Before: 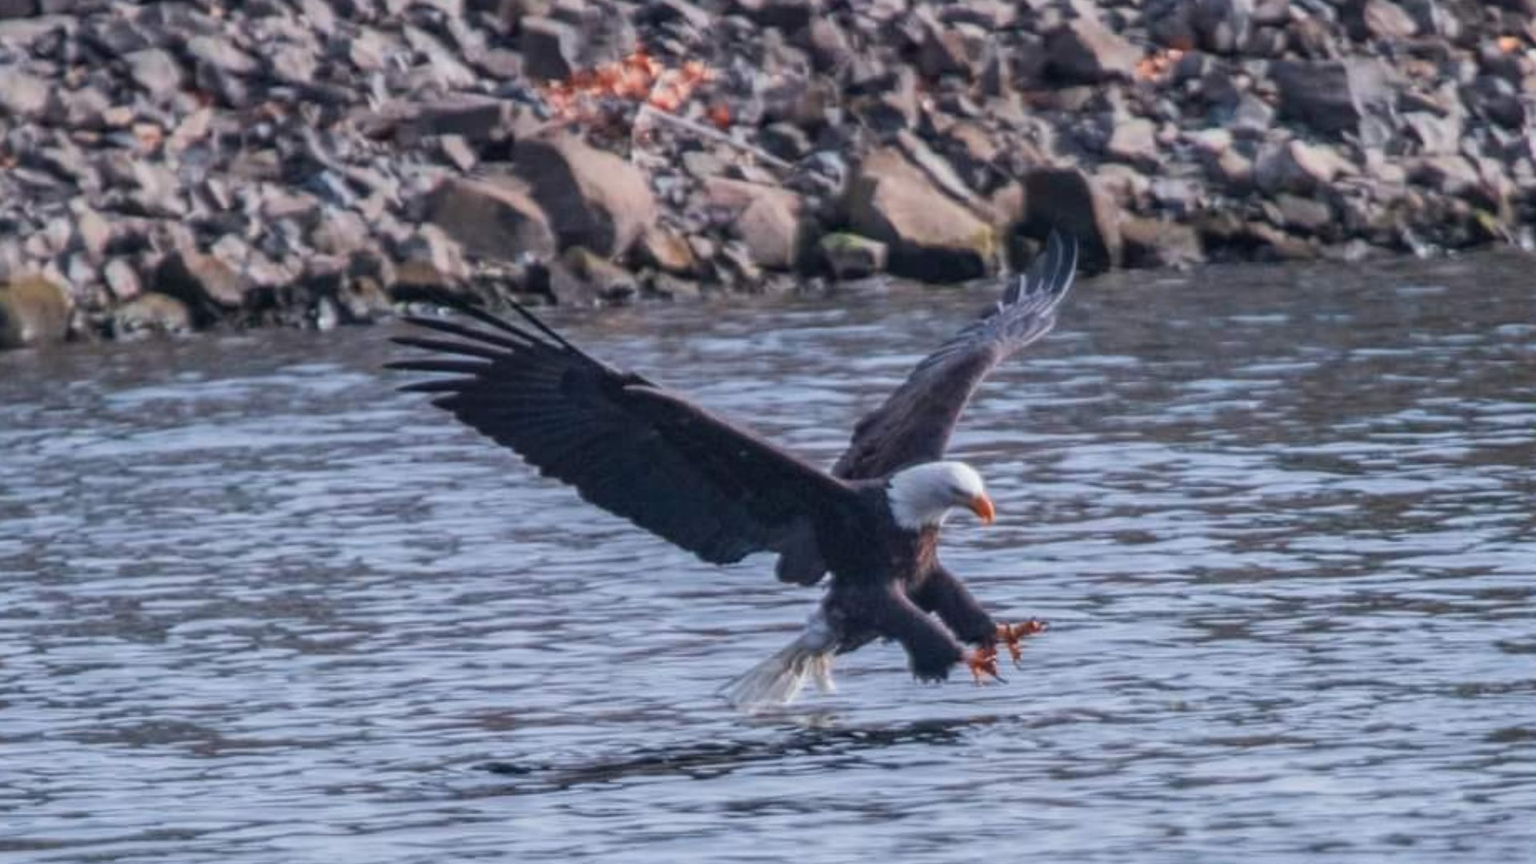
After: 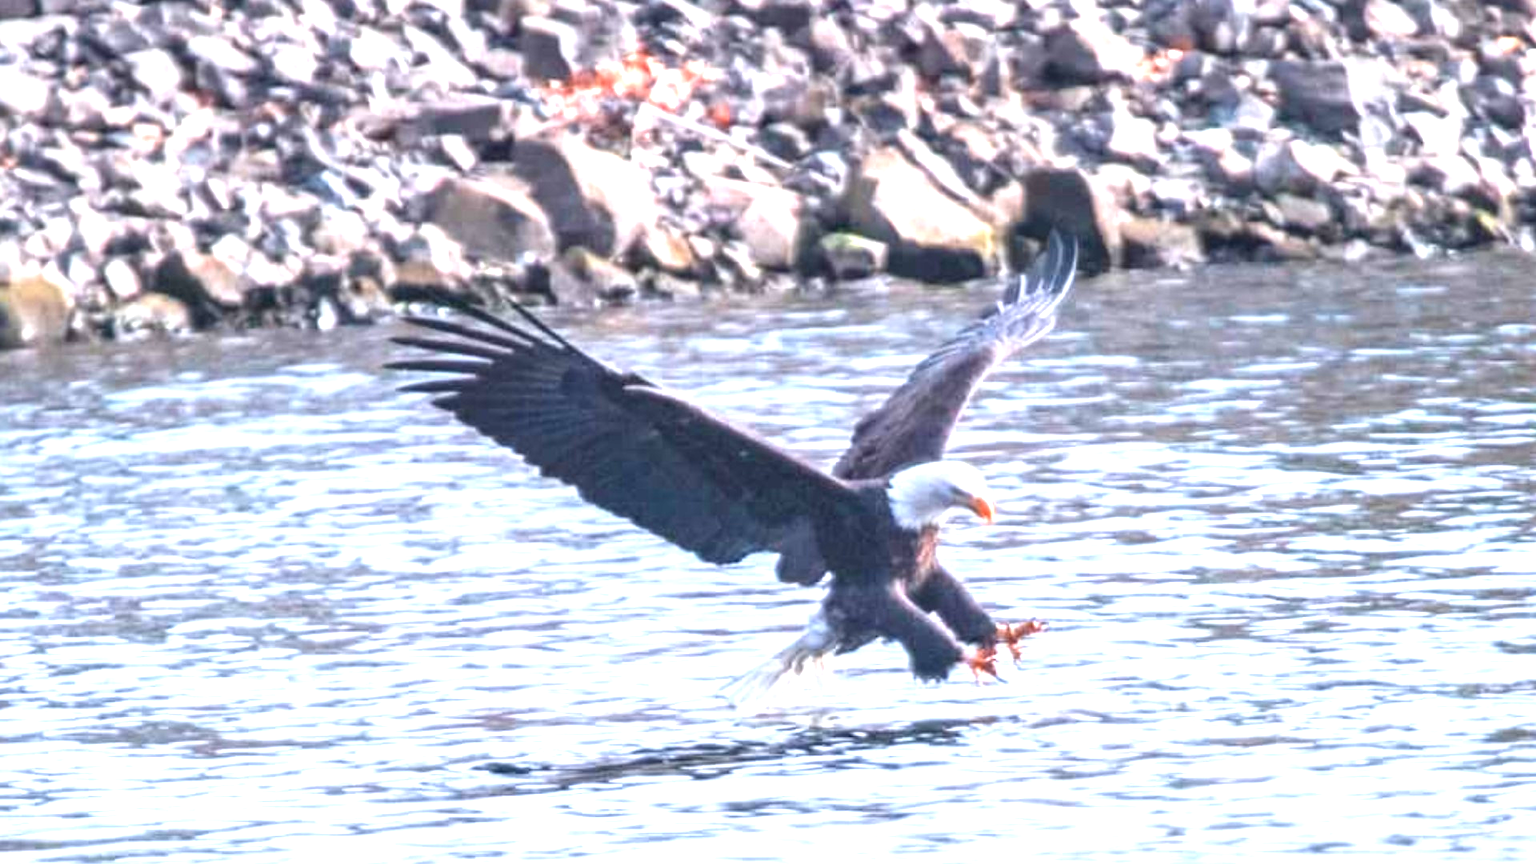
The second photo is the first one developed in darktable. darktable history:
exposure: black level correction 0, exposure 1.913 EV, compensate highlight preservation false
